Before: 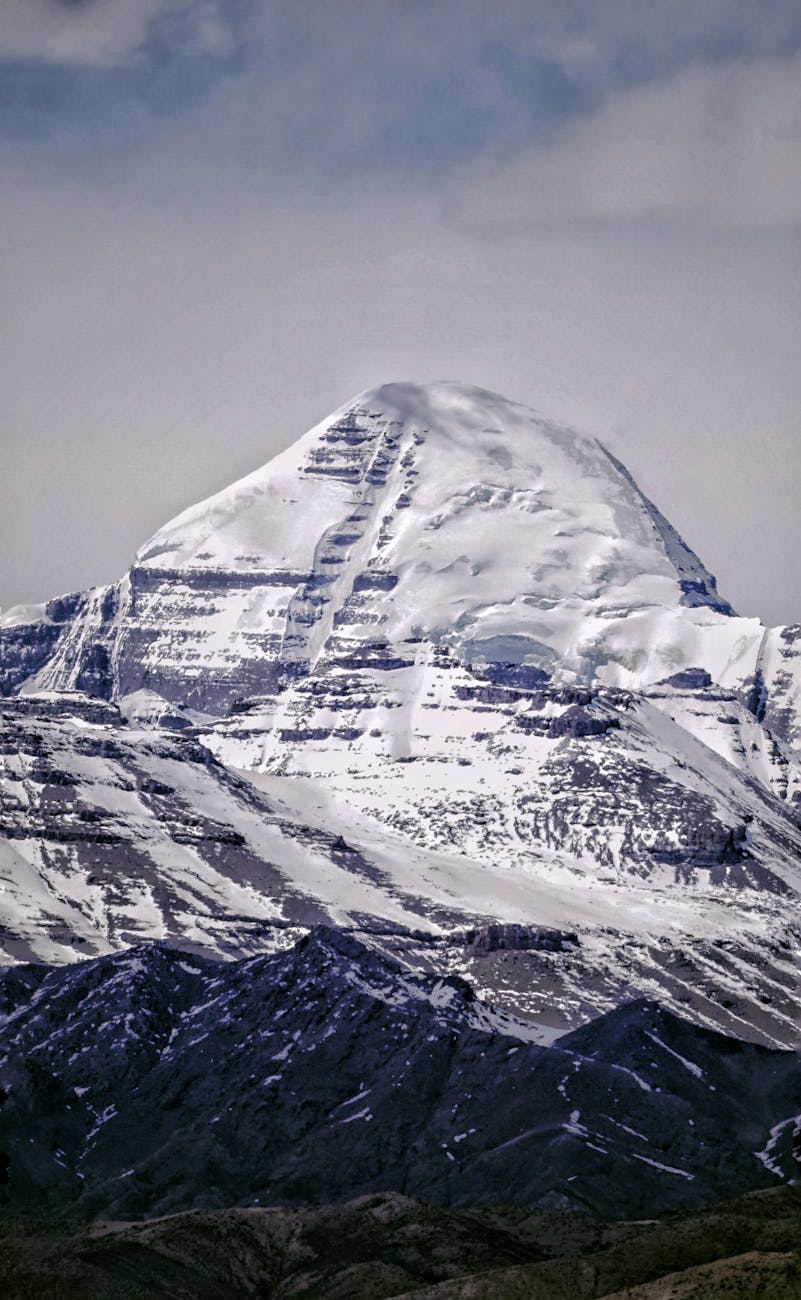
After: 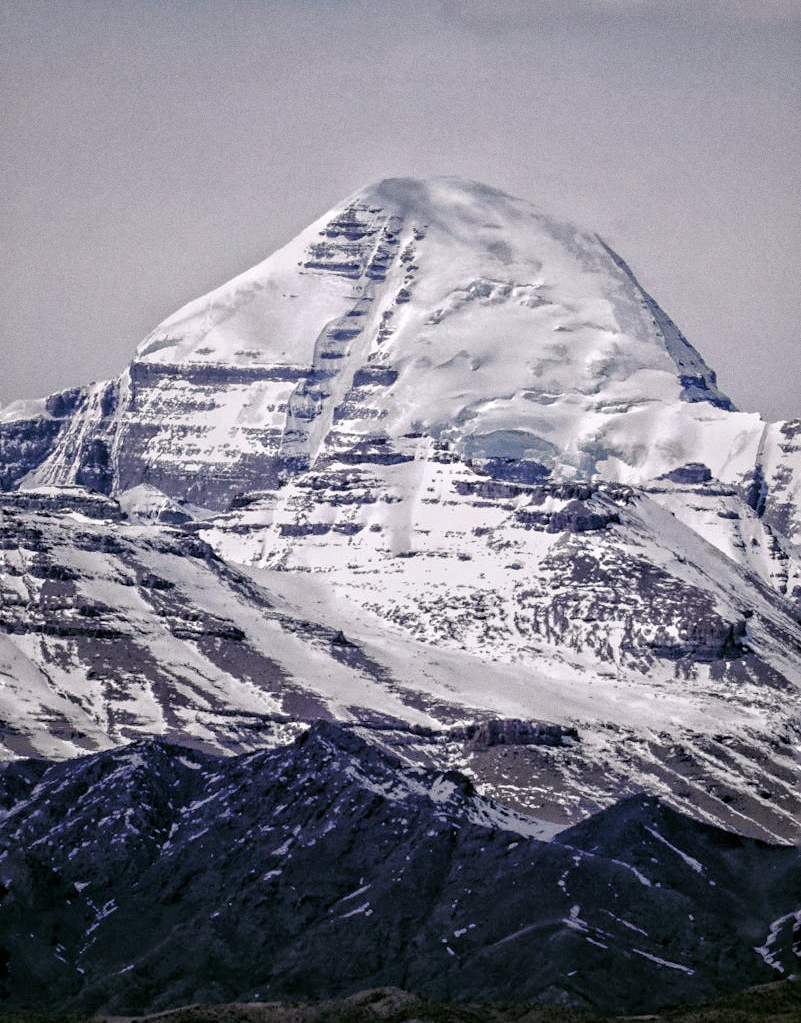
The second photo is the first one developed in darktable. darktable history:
tone equalizer: -8 EV -0.55 EV
crop and rotate: top 15.774%, bottom 5.506%
grain: coarseness 0.09 ISO
